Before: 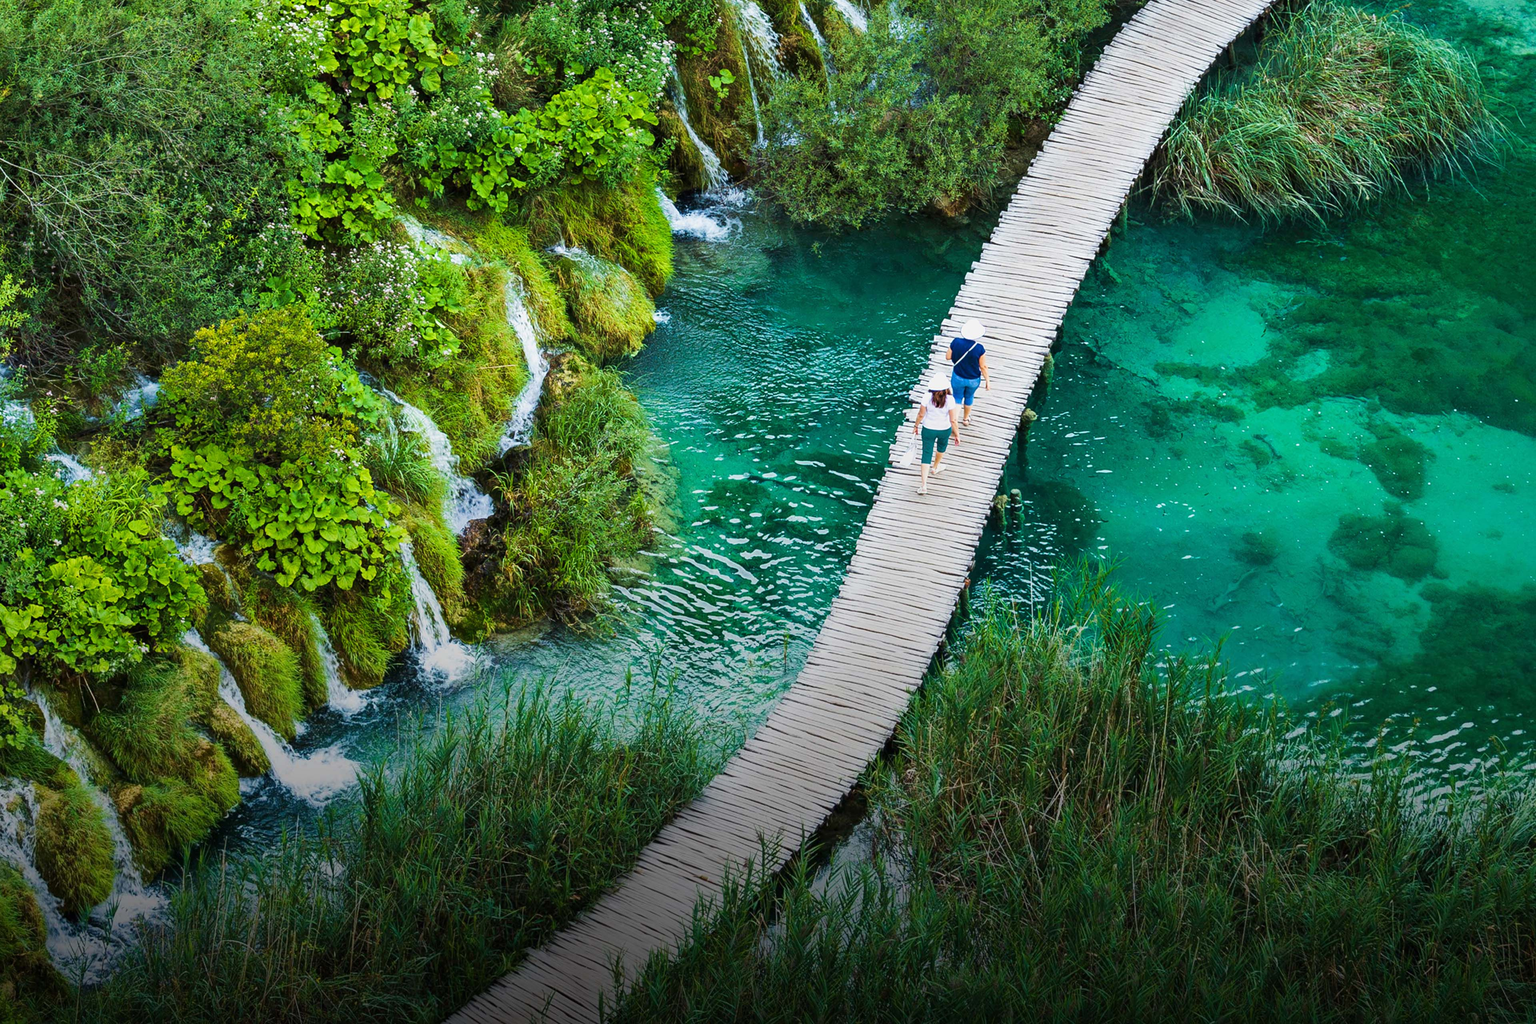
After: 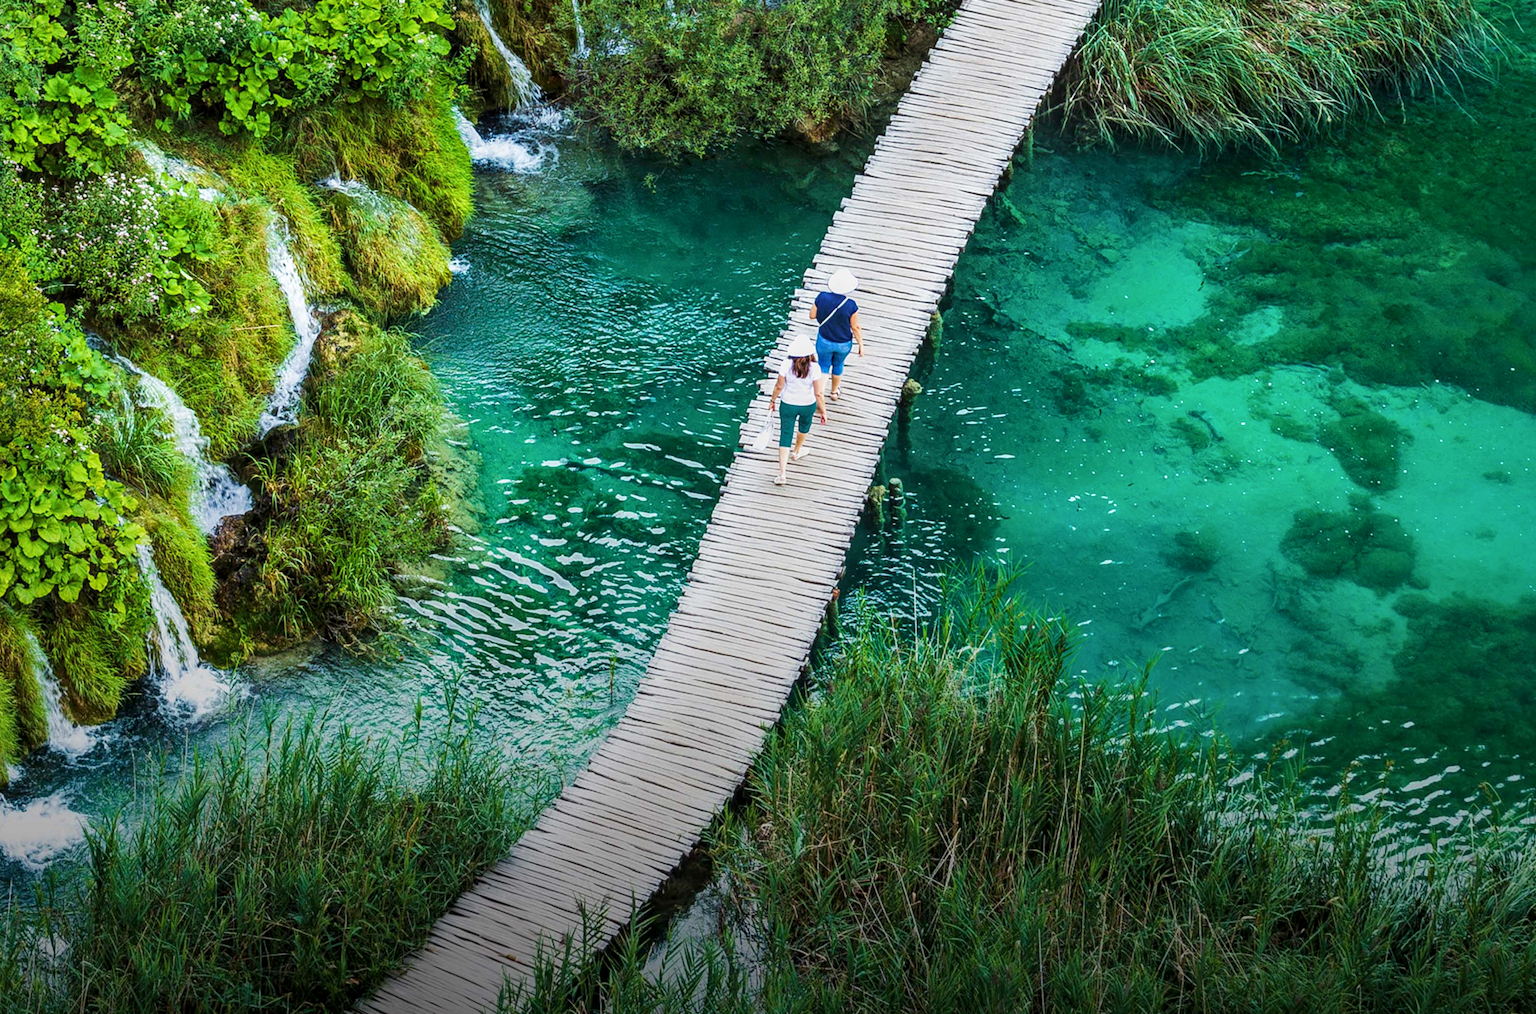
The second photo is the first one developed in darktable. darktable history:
crop: left 18.847%, top 9.92%, right 0%, bottom 9.665%
local contrast: on, module defaults
